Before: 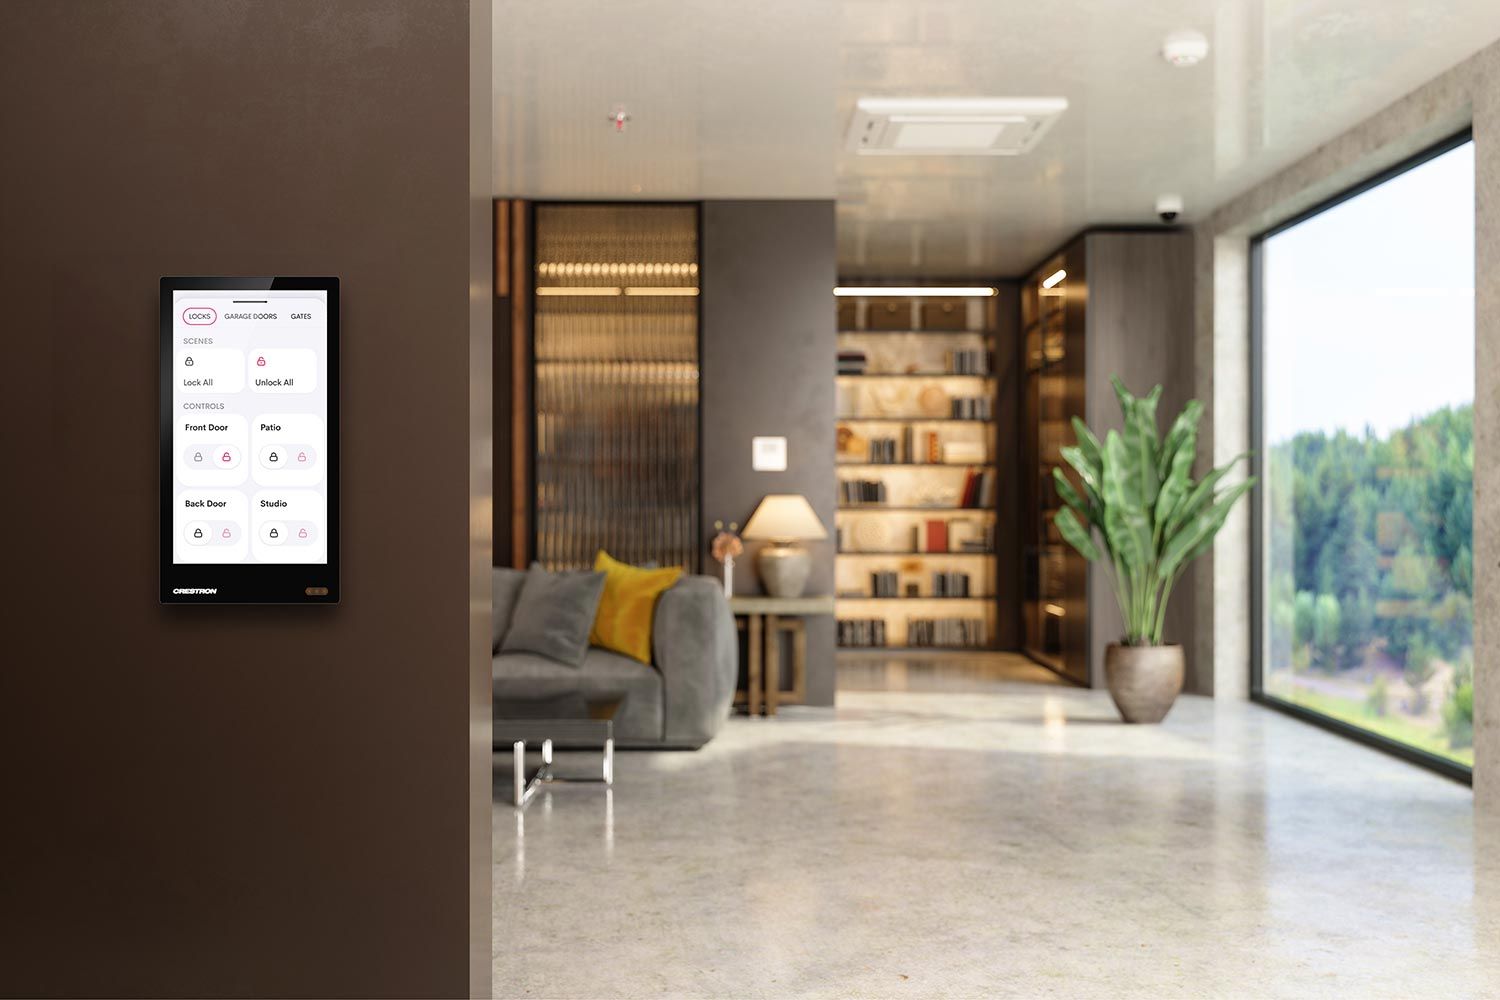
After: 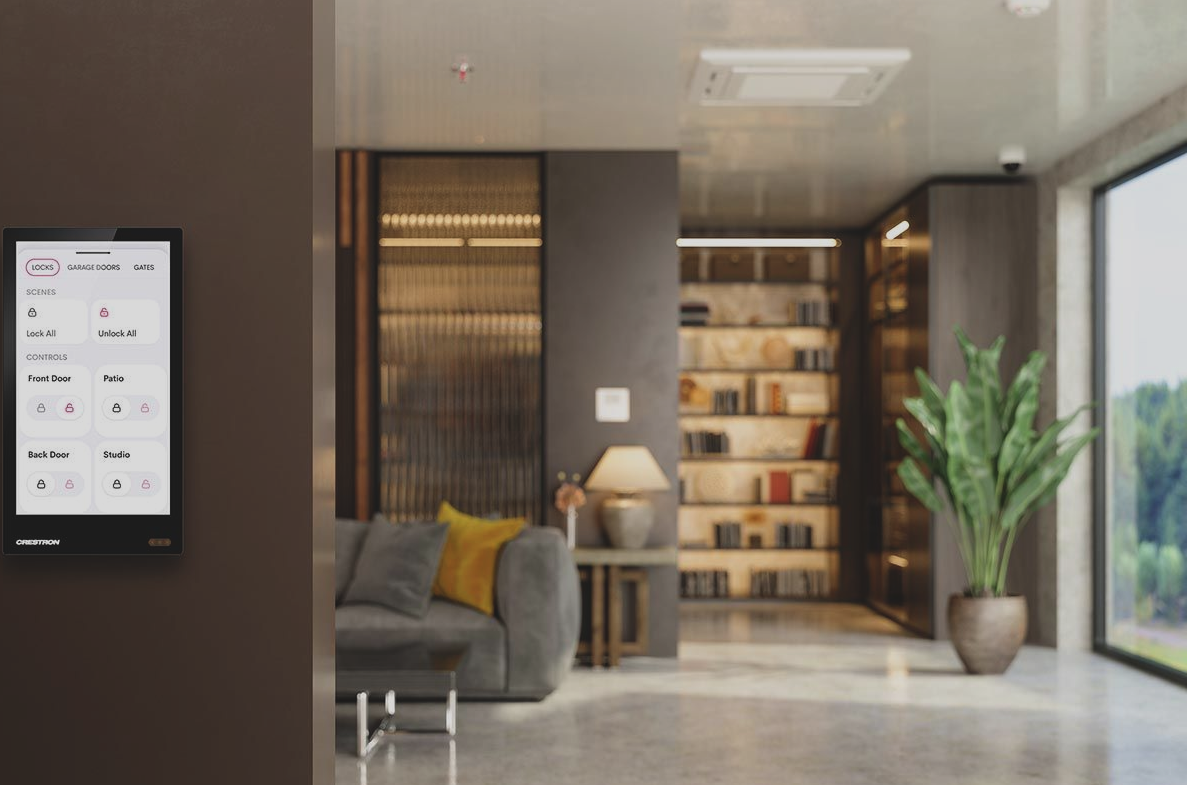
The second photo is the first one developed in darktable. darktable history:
exposure: black level correction -0.015, exposure -0.526 EV, compensate highlight preservation false
crop and rotate: left 10.472%, top 4.98%, right 10.334%, bottom 16.52%
